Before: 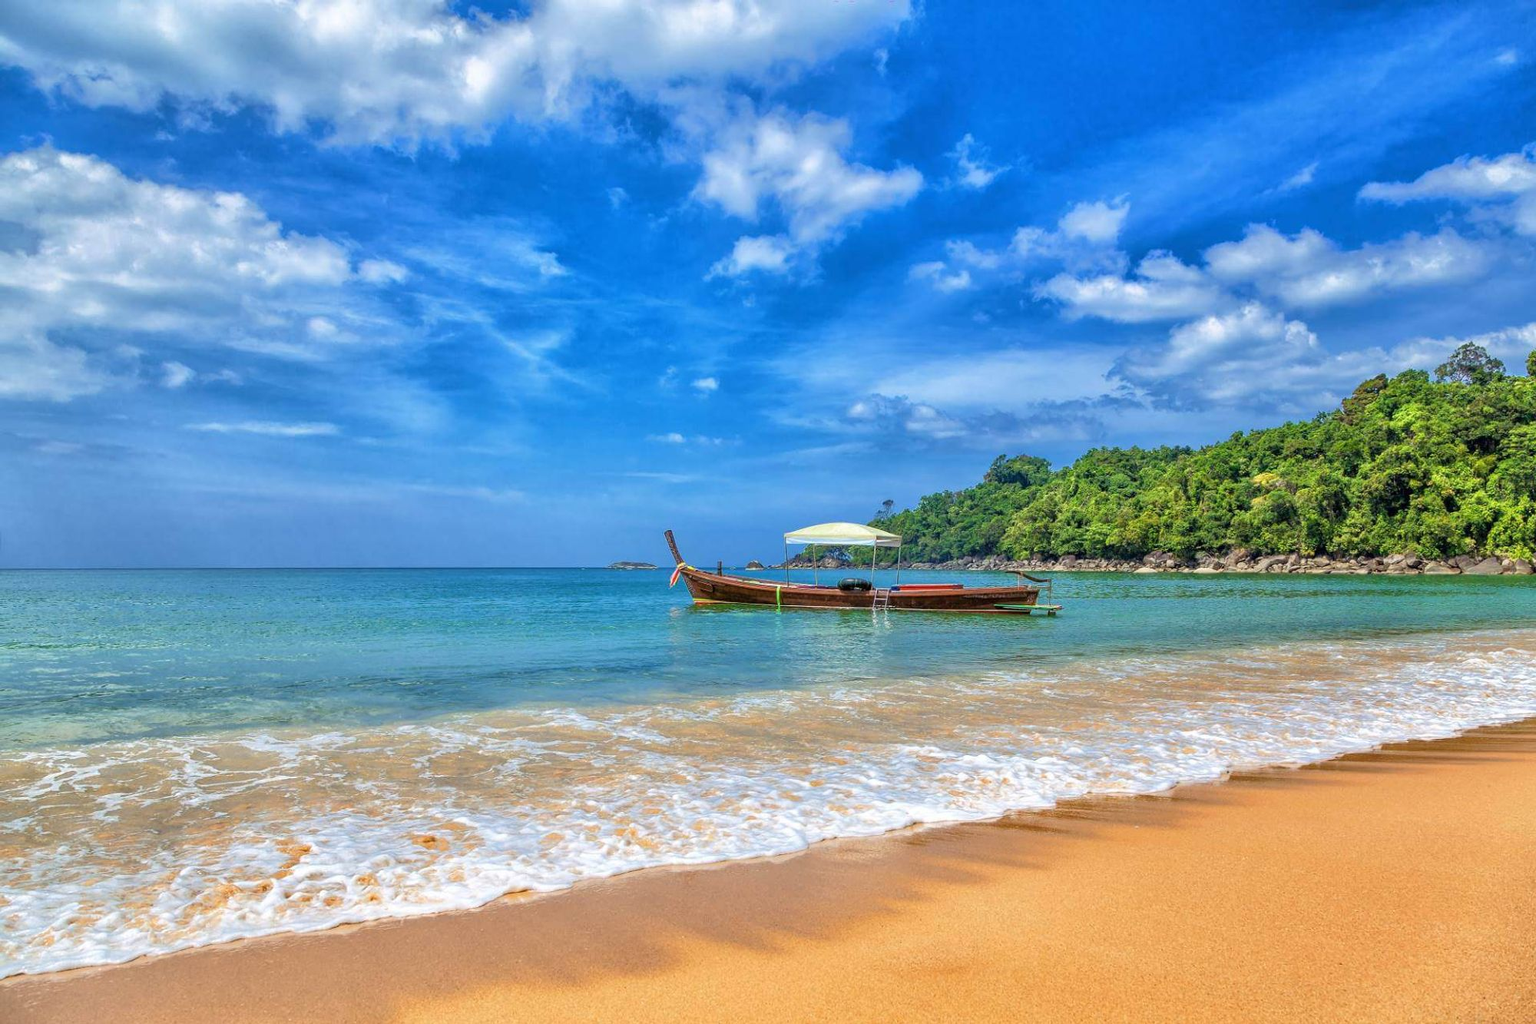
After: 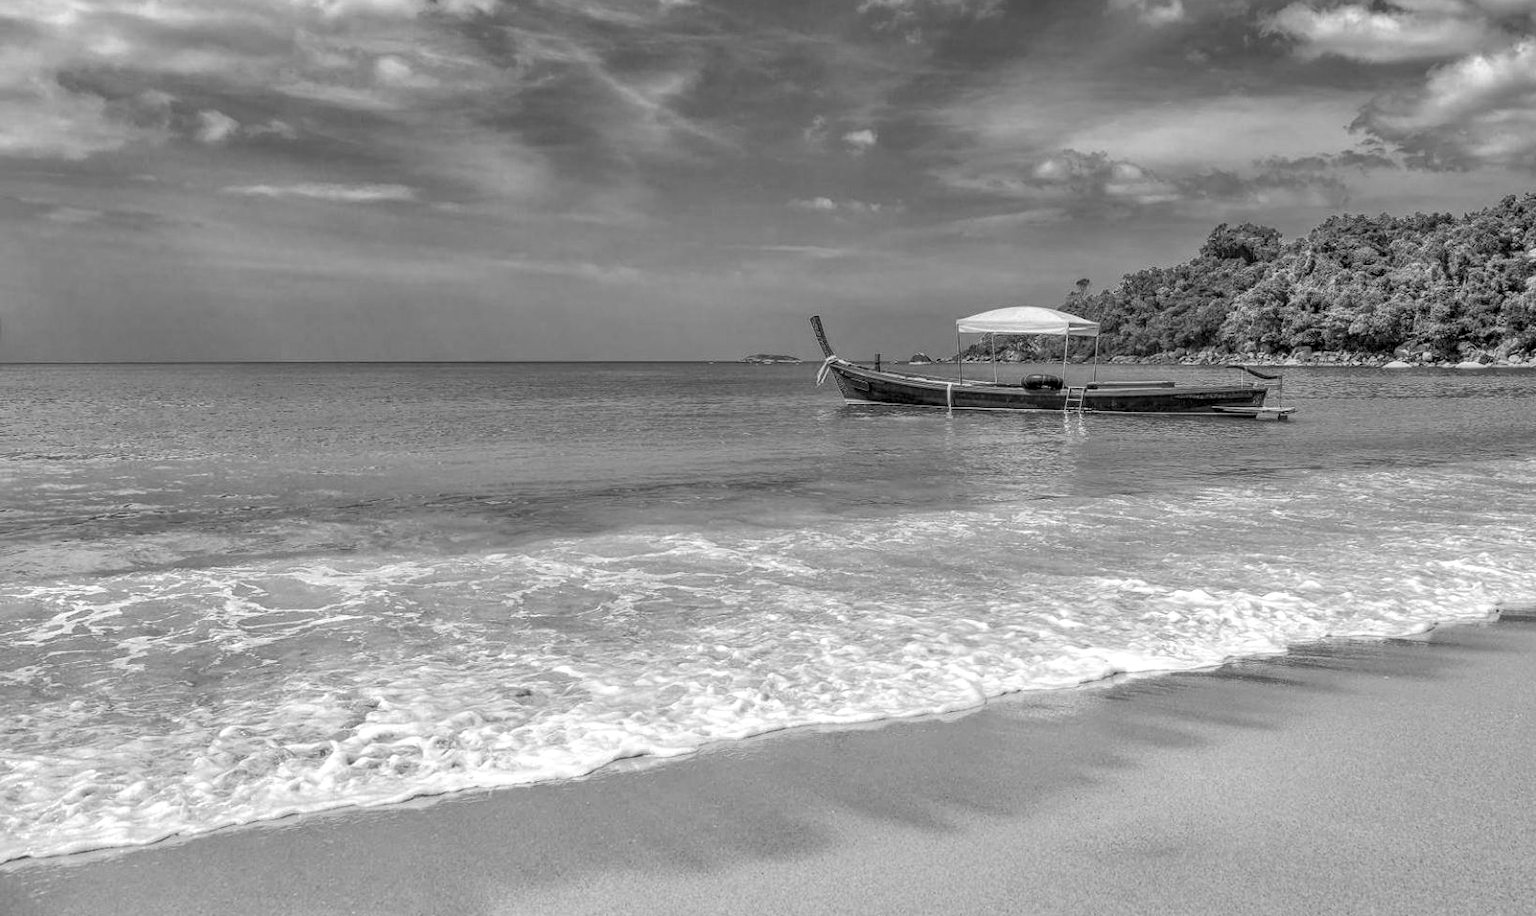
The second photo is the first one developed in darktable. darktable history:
color balance rgb: perceptual saturation grading › global saturation 25%, global vibrance 20%
crop: top 26.531%, right 17.959%
monochrome: a 16.06, b 15.48, size 1
local contrast: on, module defaults
